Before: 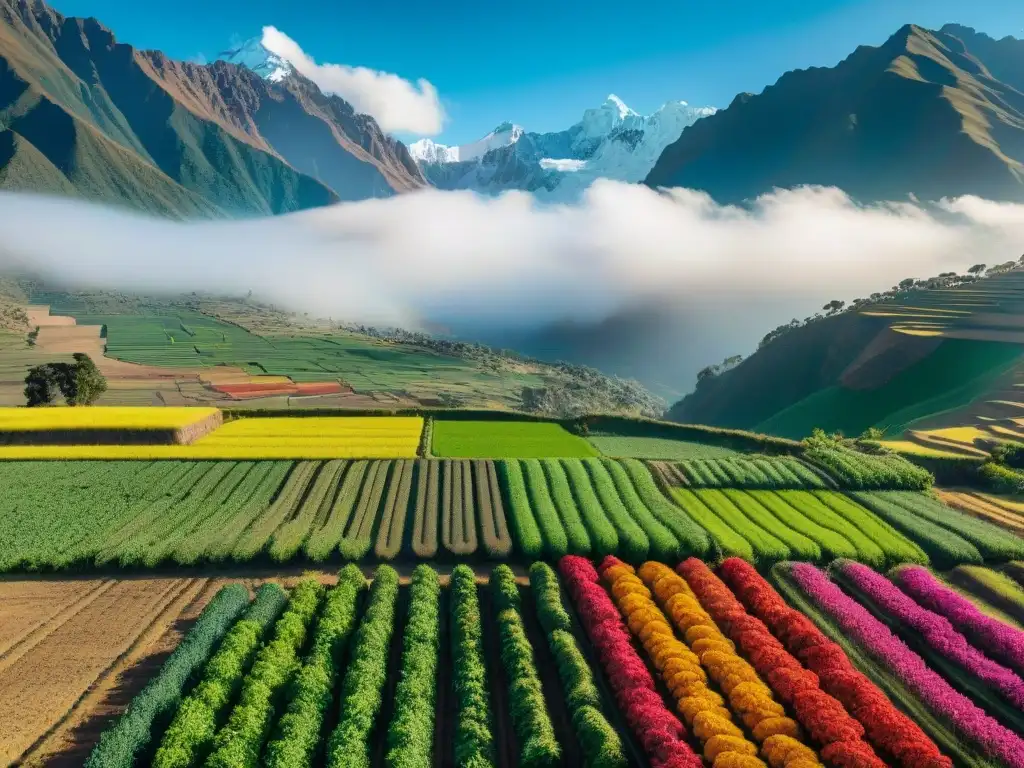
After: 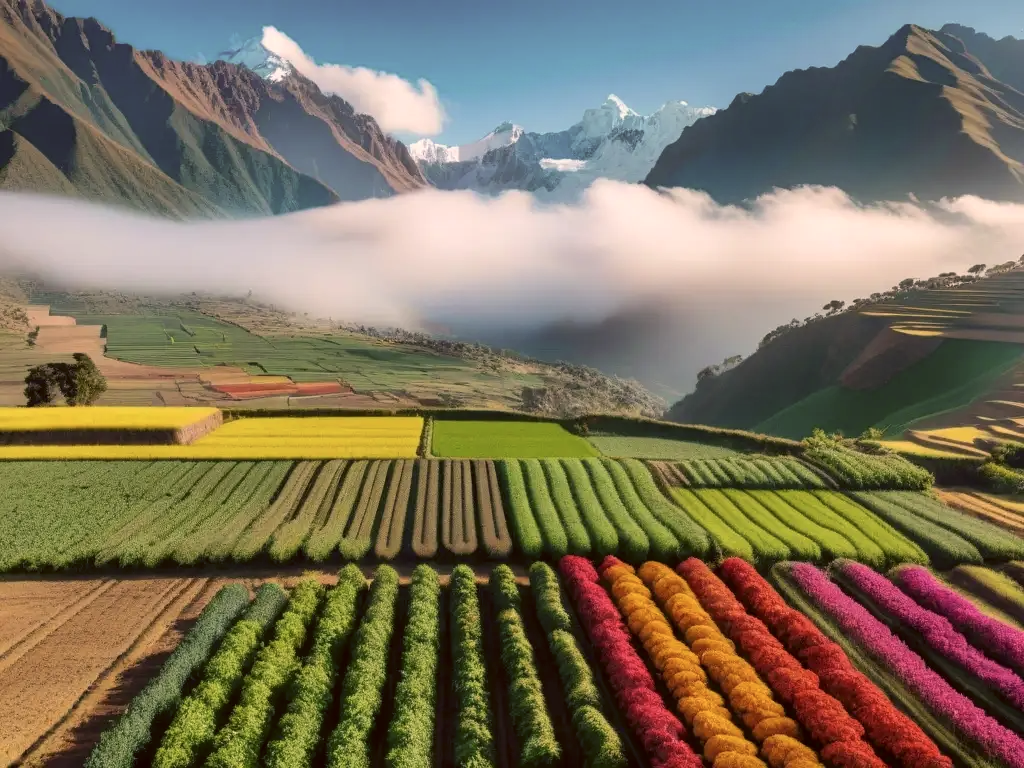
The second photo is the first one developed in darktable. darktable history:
color correction: highlights a* 10.25, highlights b* 9.7, shadows a* 8.68, shadows b* 8.51, saturation 0.8
tone equalizer: edges refinement/feathering 500, mask exposure compensation -1.57 EV, preserve details no
